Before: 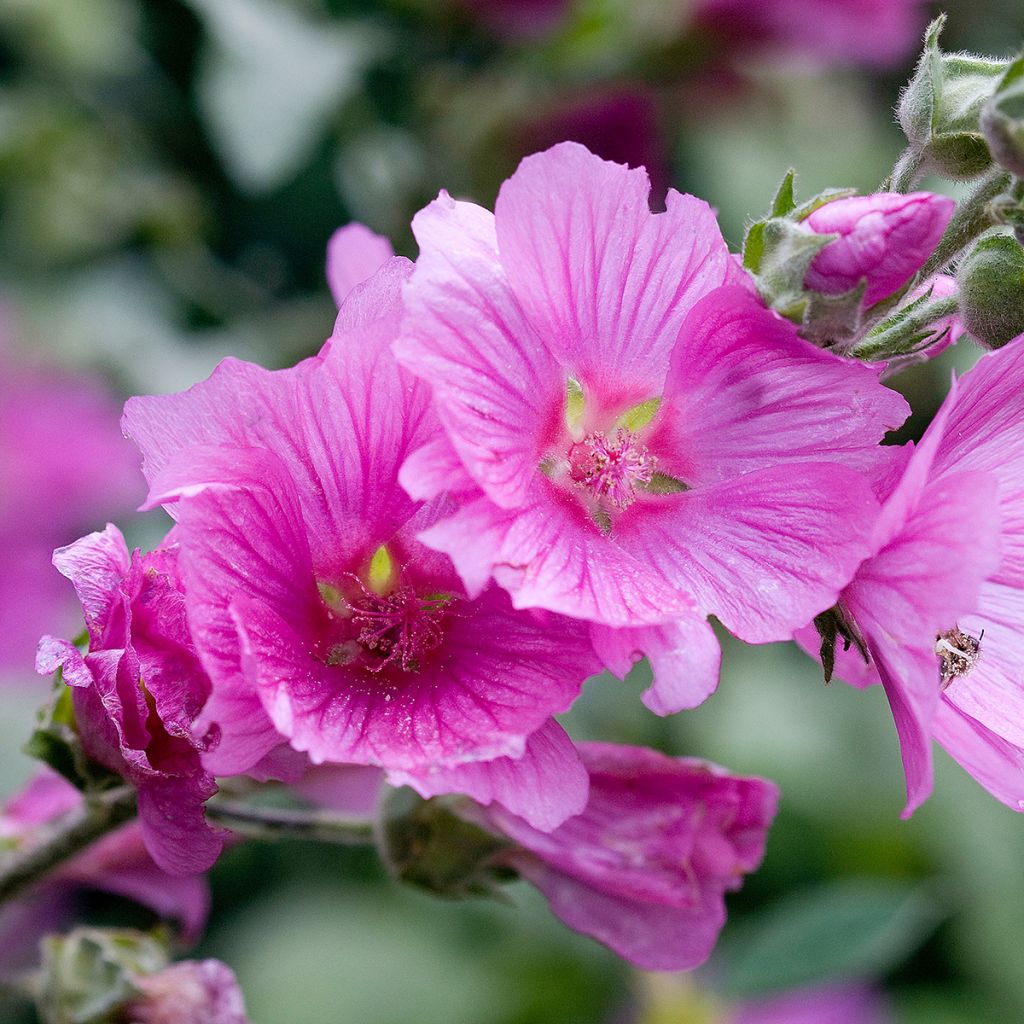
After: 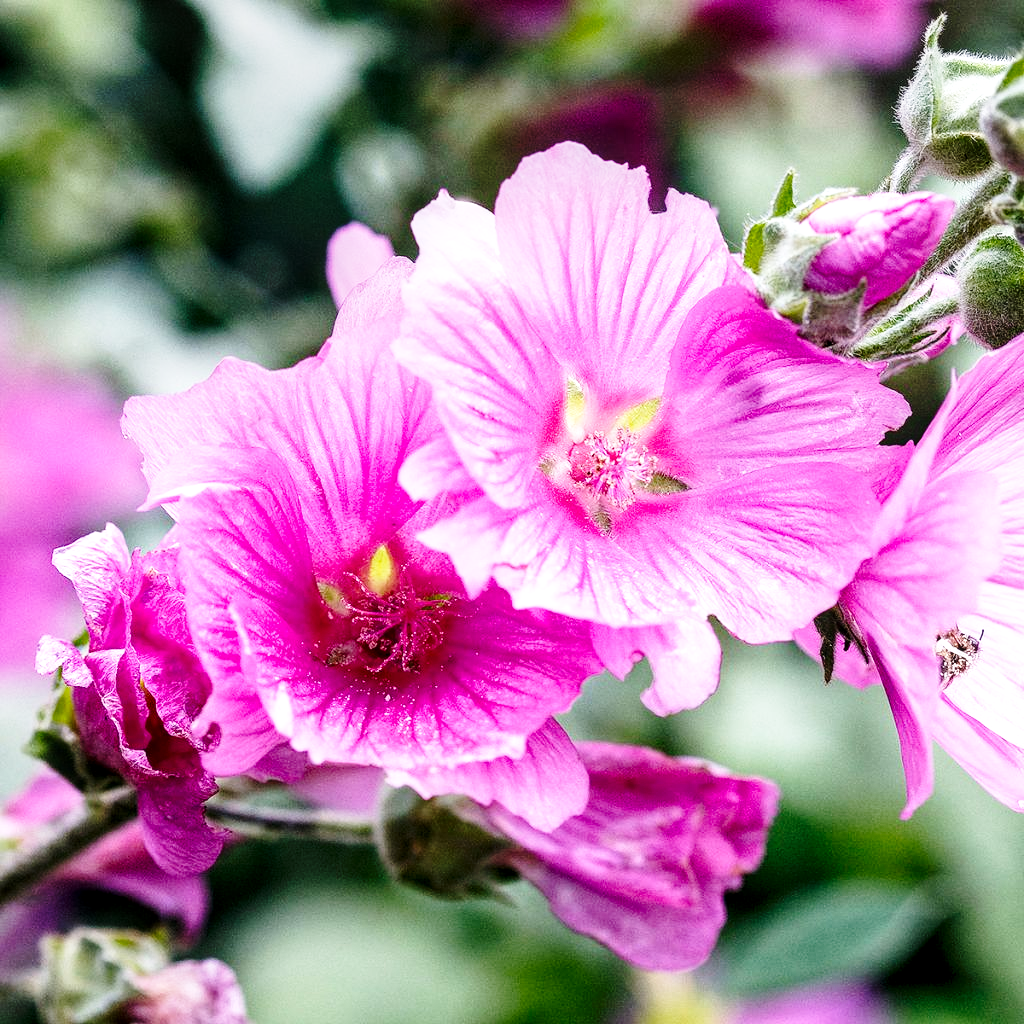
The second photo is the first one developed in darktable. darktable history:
local contrast: detail 130%
base curve: curves: ch0 [(0, 0) (0.028, 0.03) (0.121, 0.232) (0.46, 0.748) (0.859, 0.968) (1, 1)], preserve colors none
tone equalizer: -8 EV -0.417 EV, -7 EV -0.389 EV, -6 EV -0.333 EV, -5 EV -0.222 EV, -3 EV 0.222 EV, -2 EV 0.333 EV, -1 EV 0.389 EV, +0 EV 0.417 EV, edges refinement/feathering 500, mask exposure compensation -1.57 EV, preserve details no
